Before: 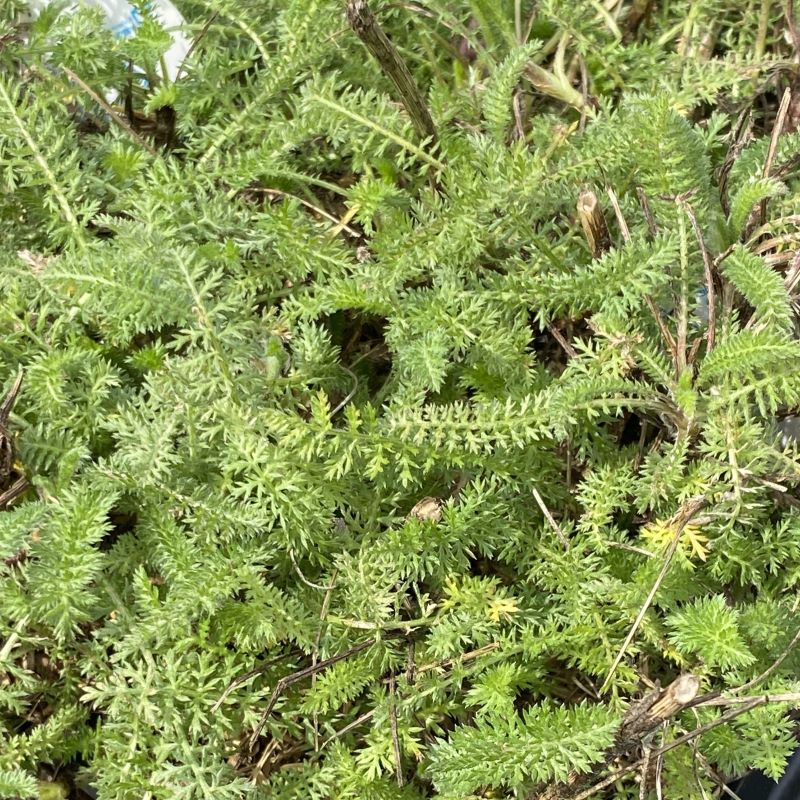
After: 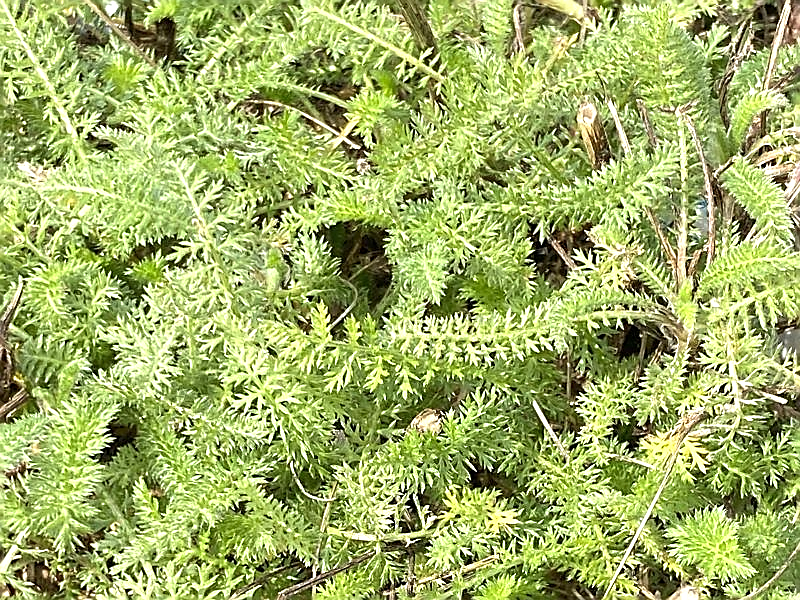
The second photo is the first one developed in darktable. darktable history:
exposure: exposure 0.609 EV, compensate exposure bias true, compensate highlight preservation false
sharpen: radius 1.403, amount 1.246, threshold 0.798
crop: top 11.032%, bottom 13.961%
